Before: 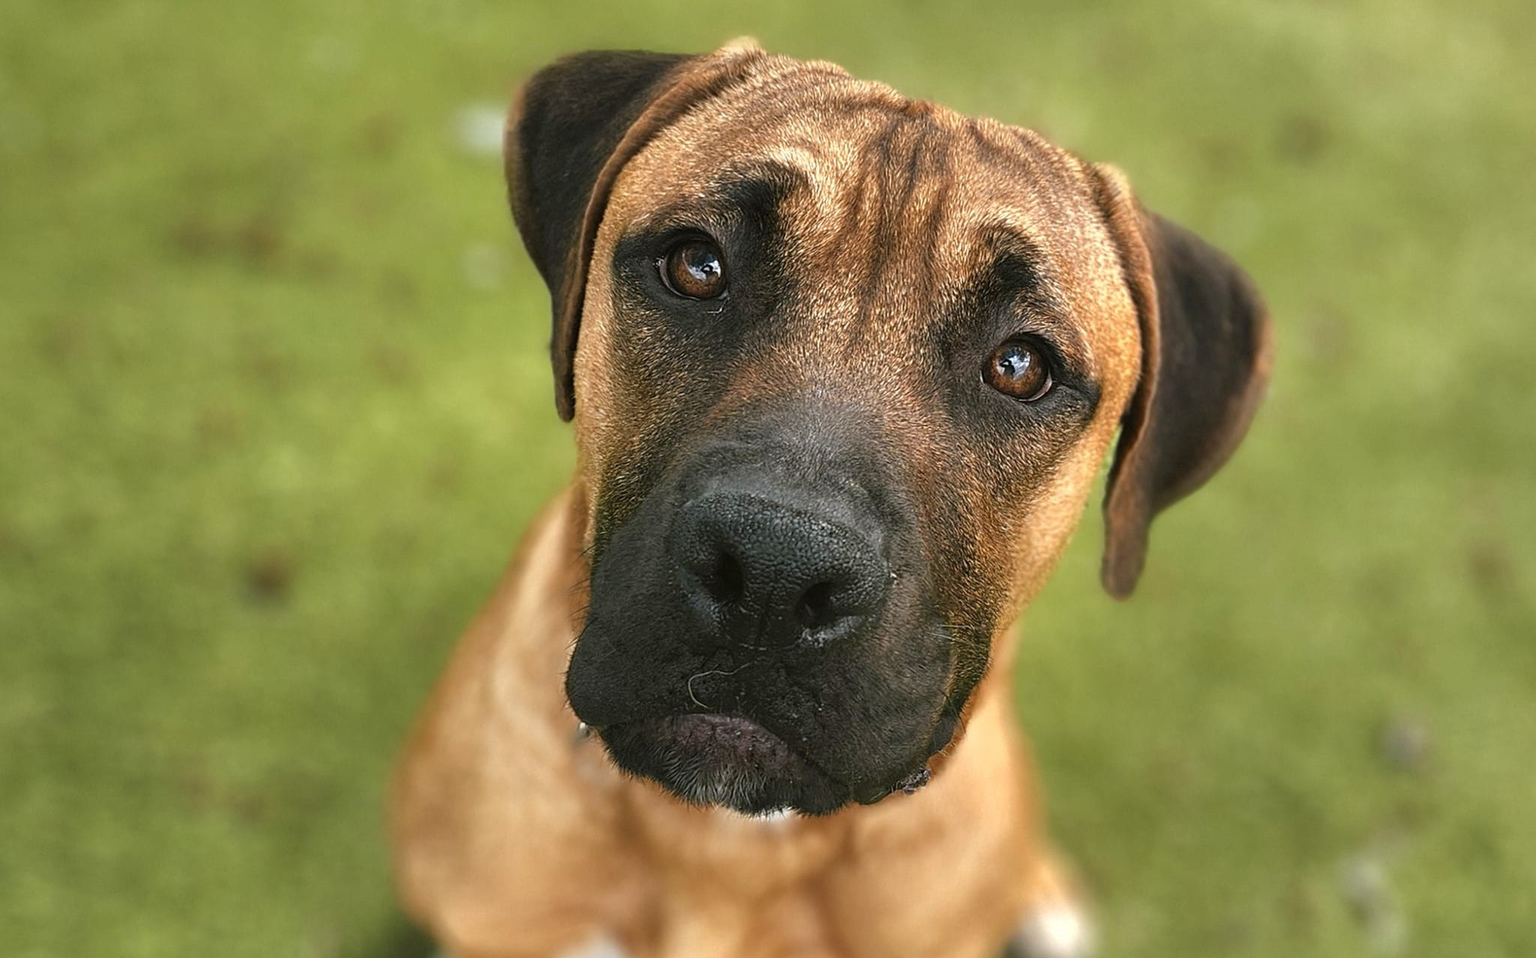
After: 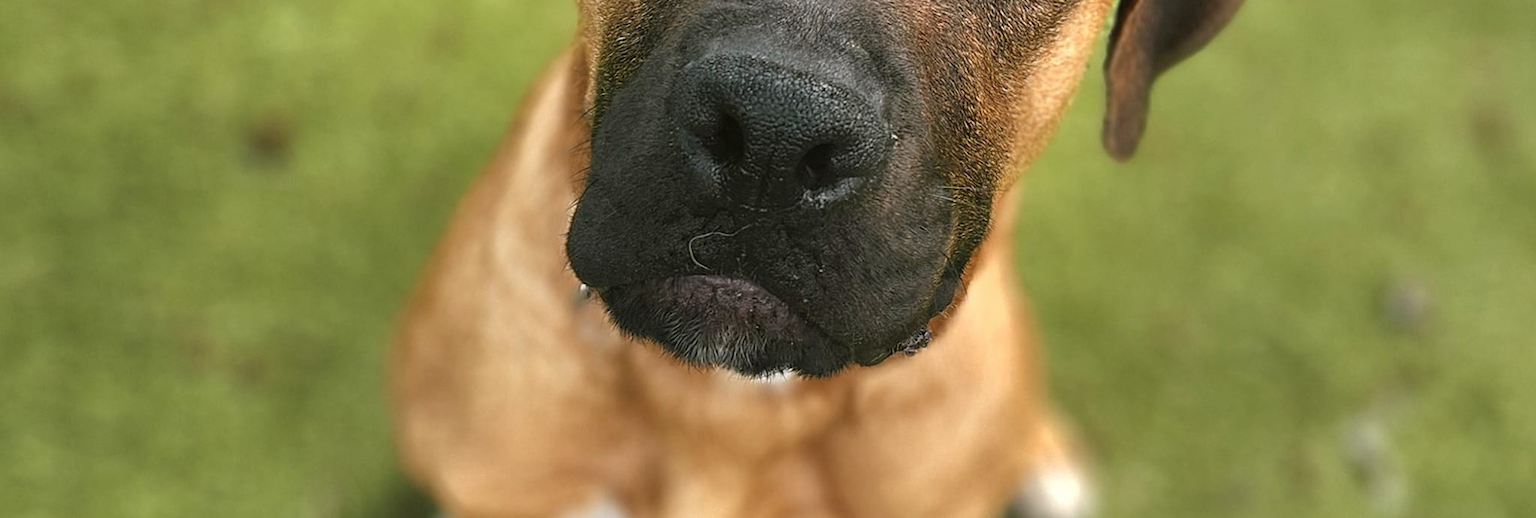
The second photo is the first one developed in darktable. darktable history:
crop and rotate: top 45.815%, right 0.073%
